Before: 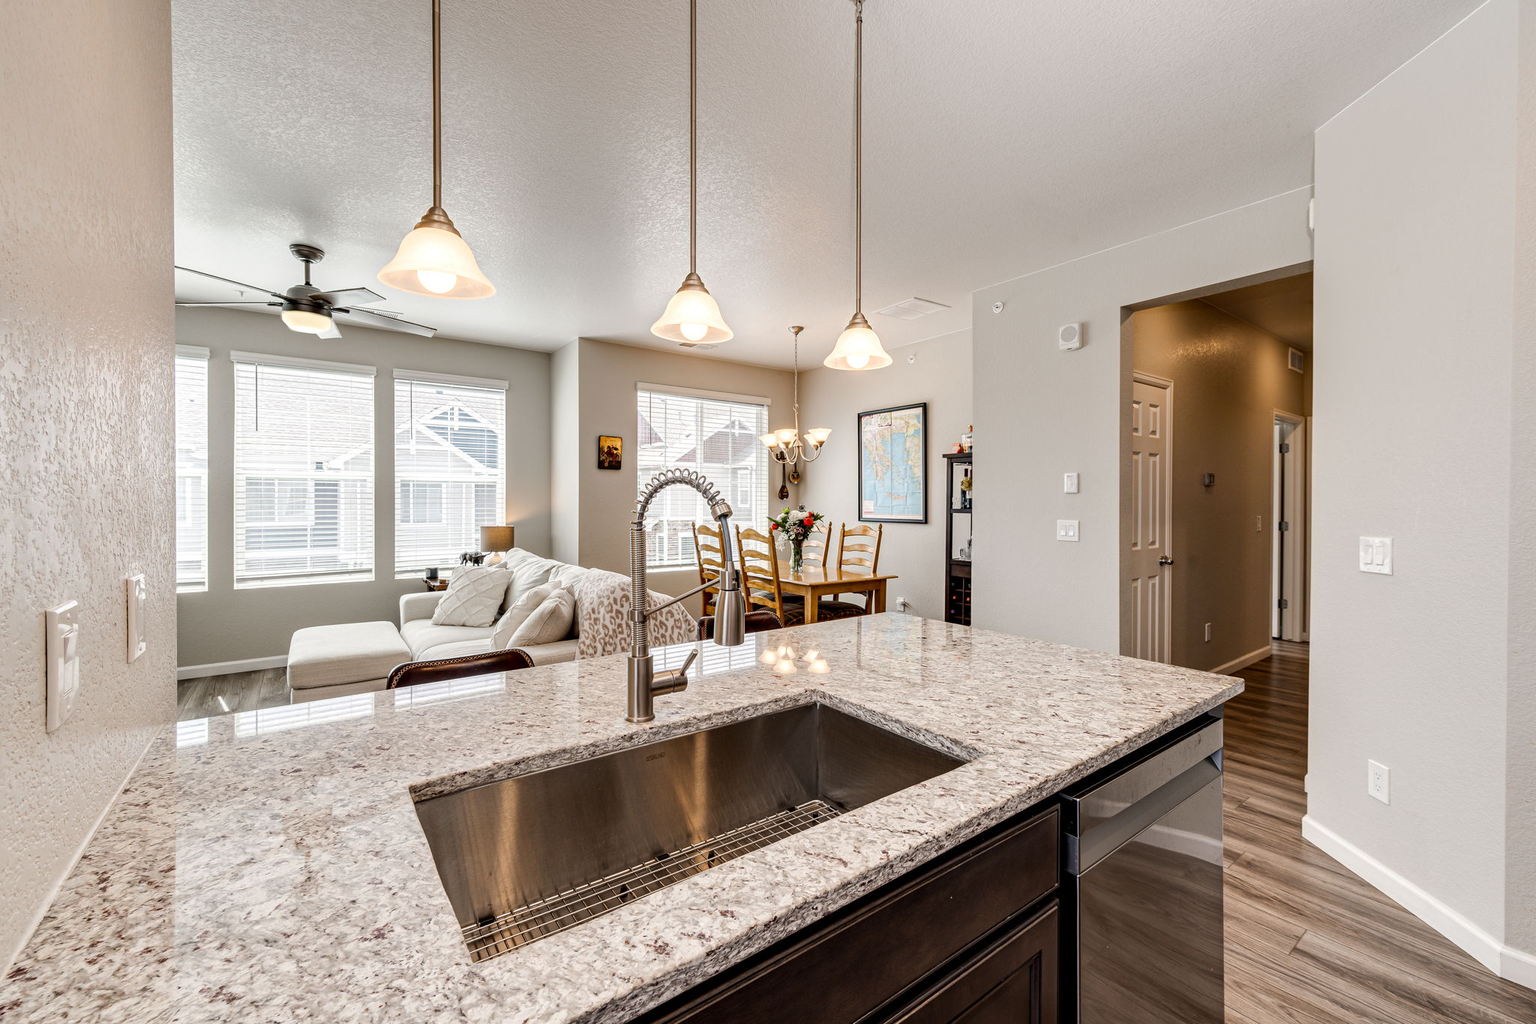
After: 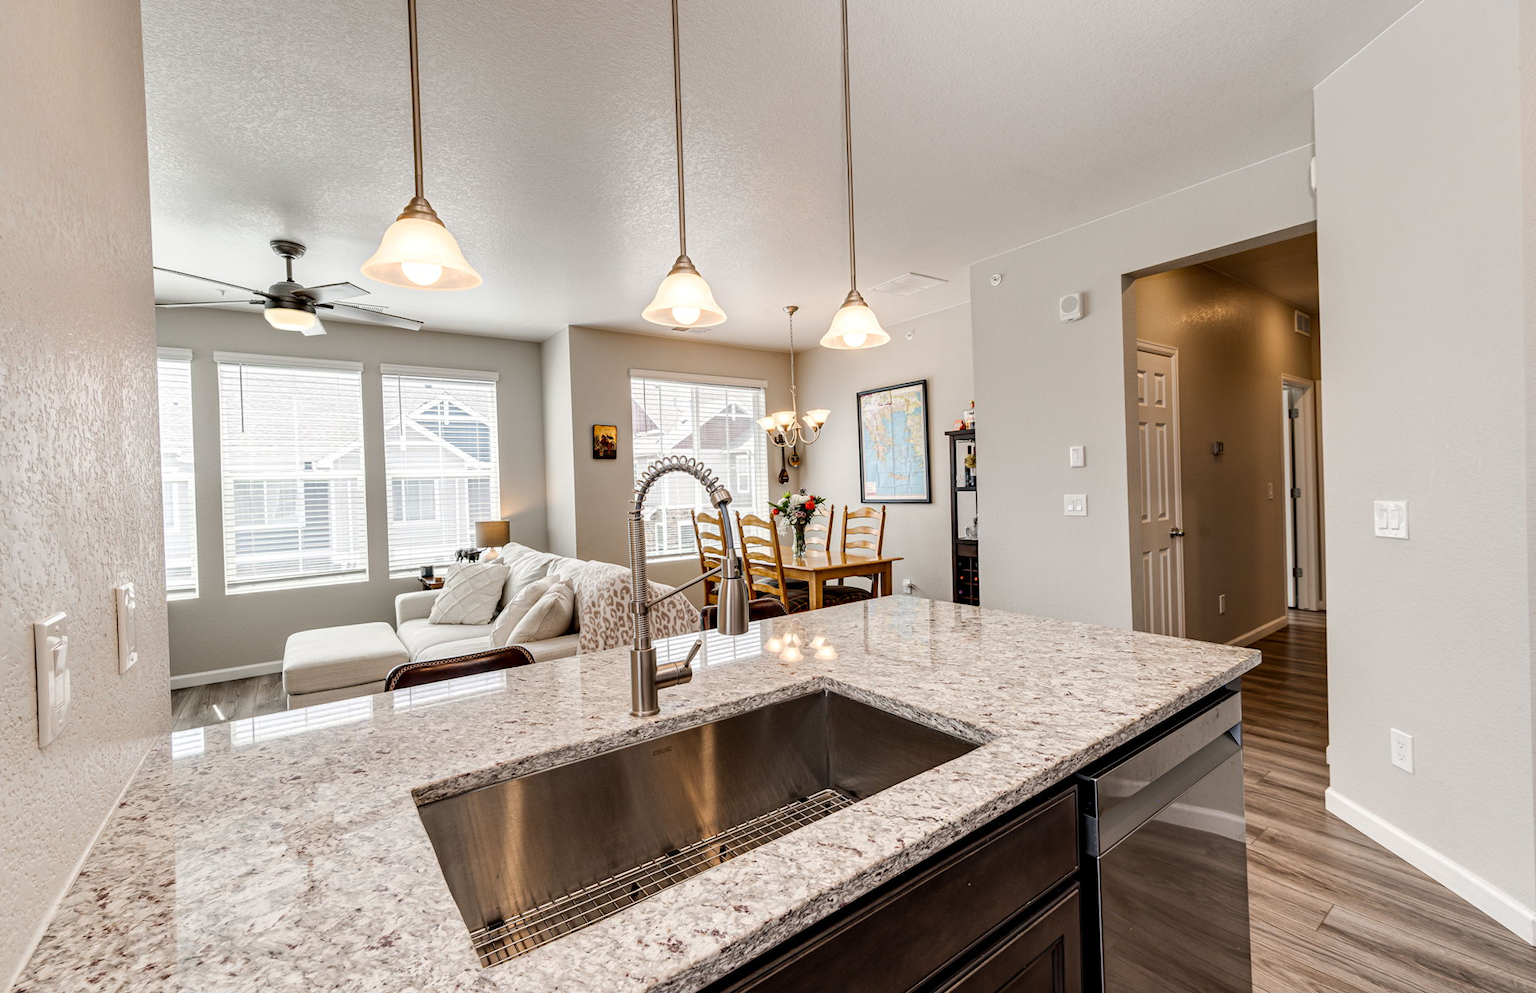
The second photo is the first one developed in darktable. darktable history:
rotate and perspective: rotation -2°, crop left 0.022, crop right 0.978, crop top 0.049, crop bottom 0.951
vignetting: fall-off start 100%, brightness 0.05, saturation 0
